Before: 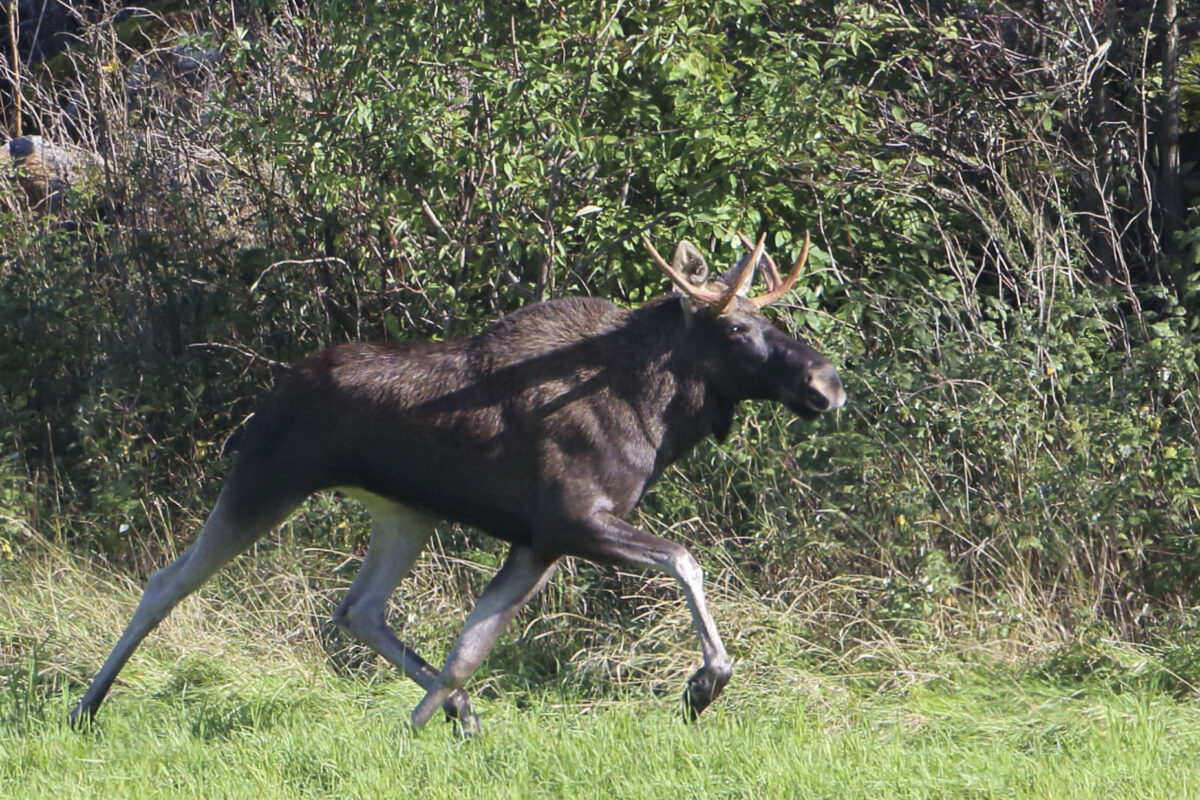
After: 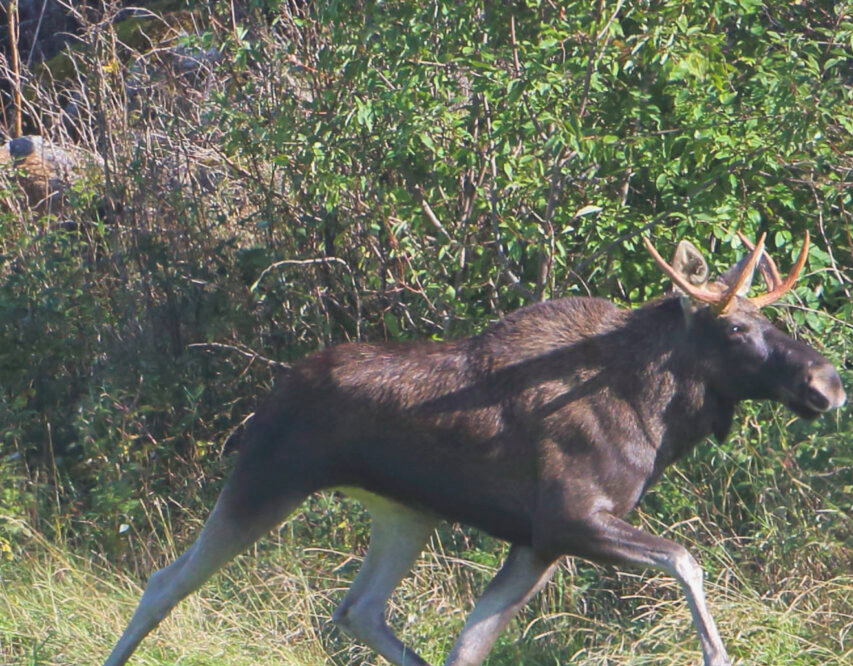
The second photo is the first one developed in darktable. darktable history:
tone curve: curves: ch0 [(0, 0) (0.003, 0.144) (0.011, 0.149) (0.025, 0.159) (0.044, 0.183) (0.069, 0.207) (0.1, 0.236) (0.136, 0.269) (0.177, 0.303) (0.224, 0.339) (0.277, 0.38) (0.335, 0.428) (0.399, 0.478) (0.468, 0.539) (0.543, 0.604) (0.623, 0.679) (0.709, 0.755) (0.801, 0.836) (0.898, 0.918) (1, 1)], preserve colors none
crop: right 28.885%, bottom 16.626%
exposure: exposure -0.153 EV, compensate highlight preservation false
color balance rgb: perceptual saturation grading › global saturation 20%, global vibrance 20%
